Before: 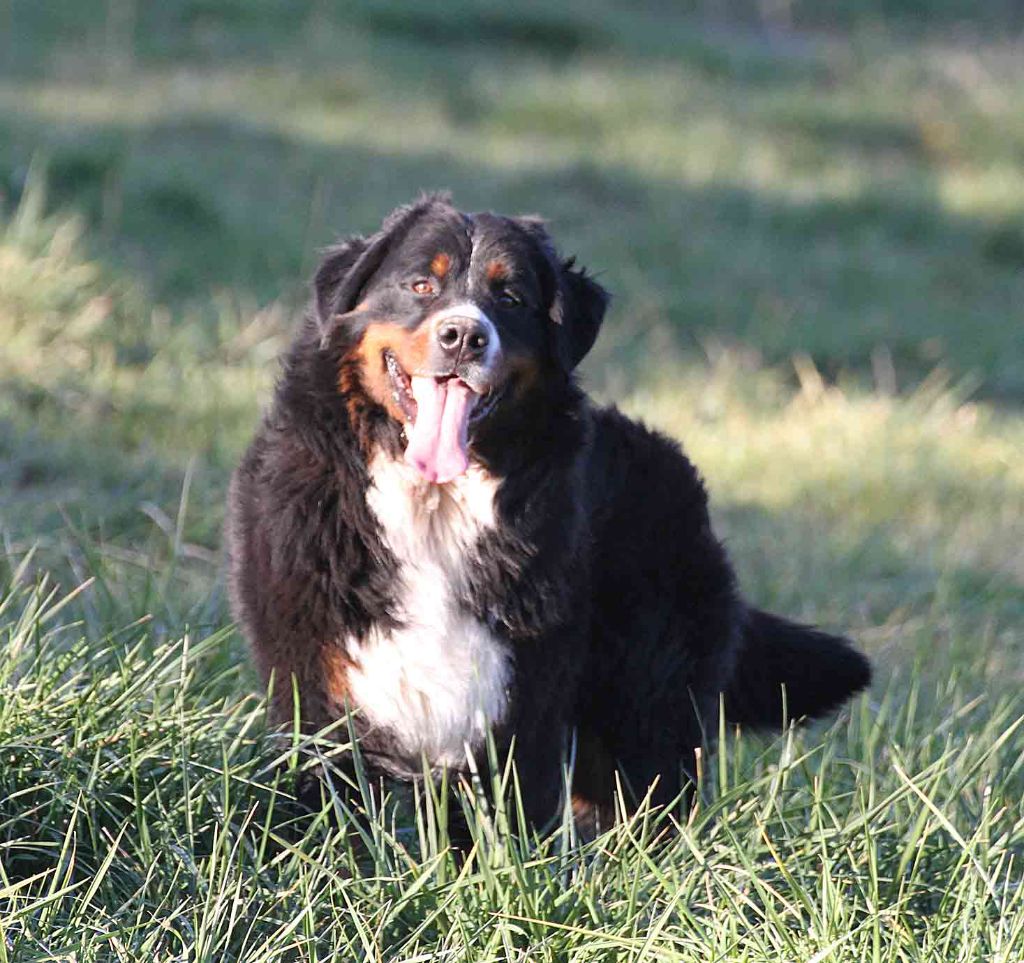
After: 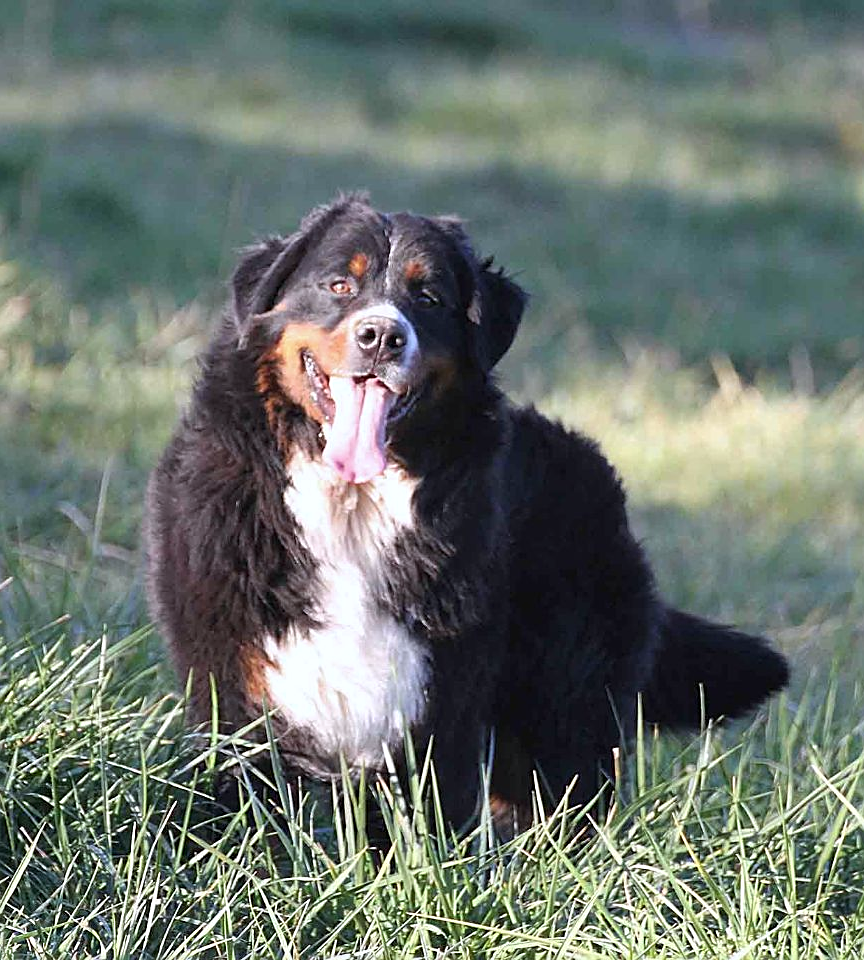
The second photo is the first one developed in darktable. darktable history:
white balance: red 0.976, blue 1.04
crop: left 8.026%, right 7.374%
sharpen: on, module defaults
